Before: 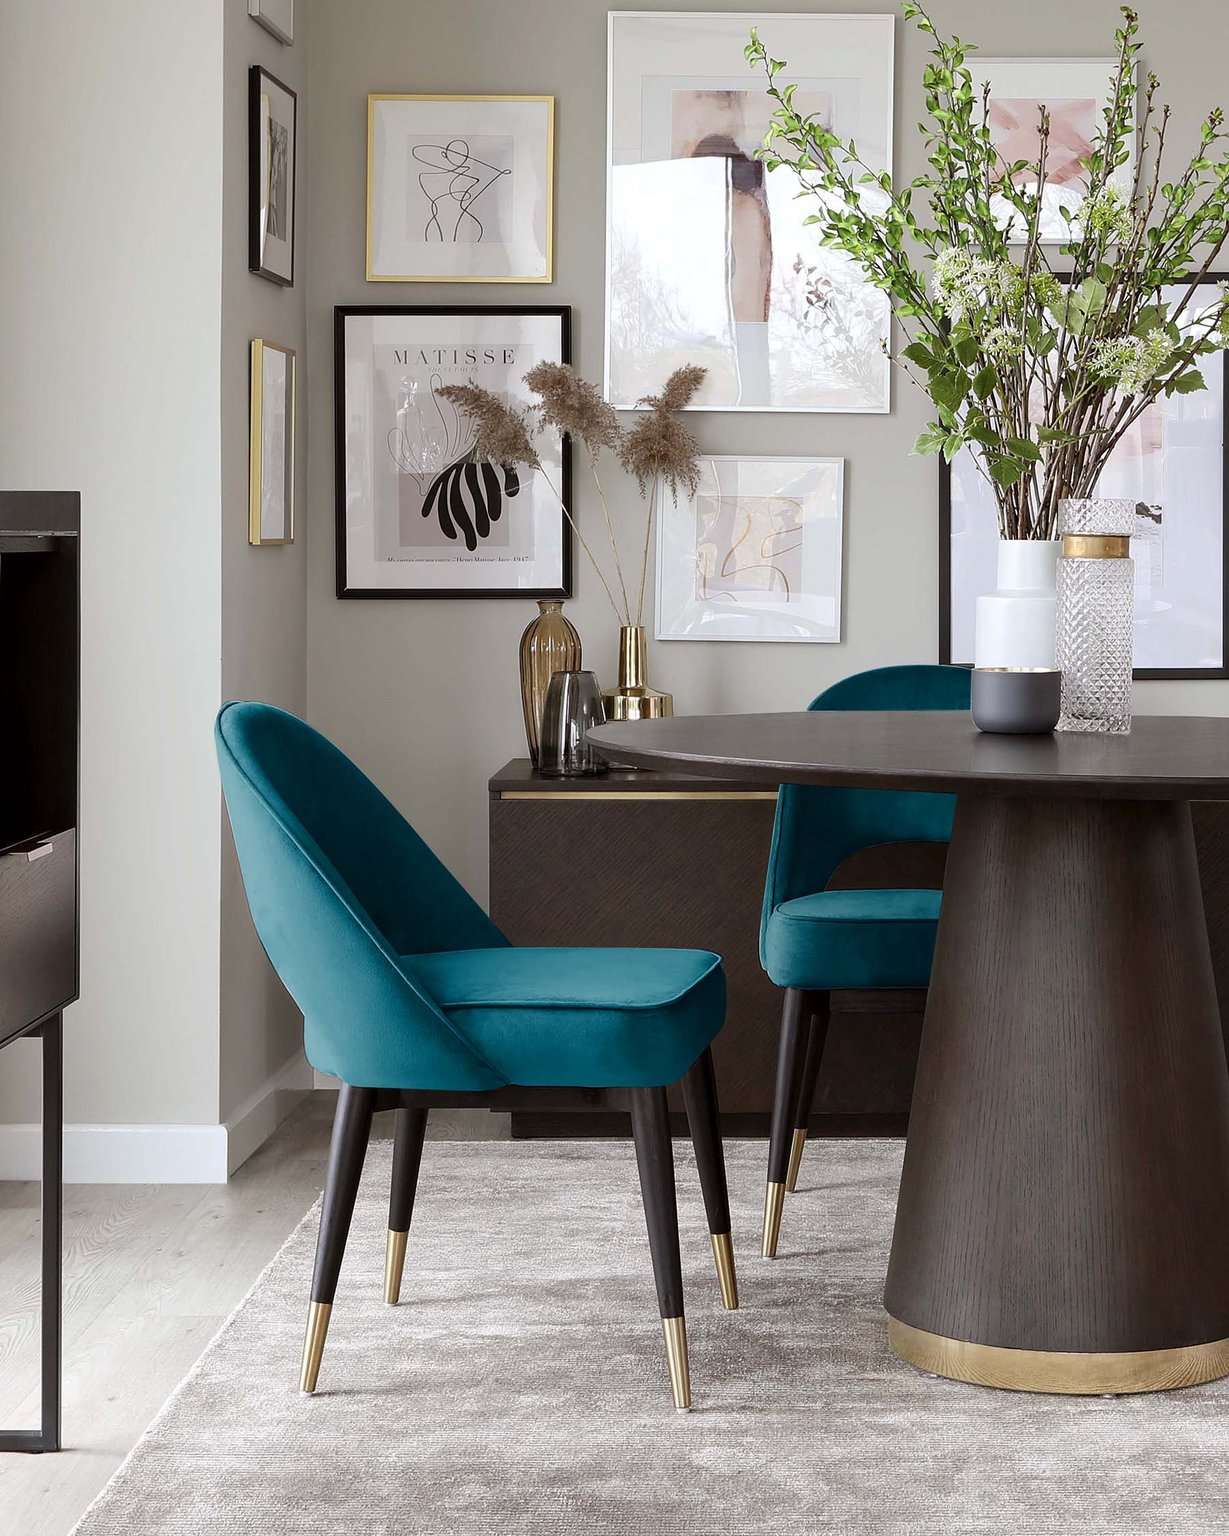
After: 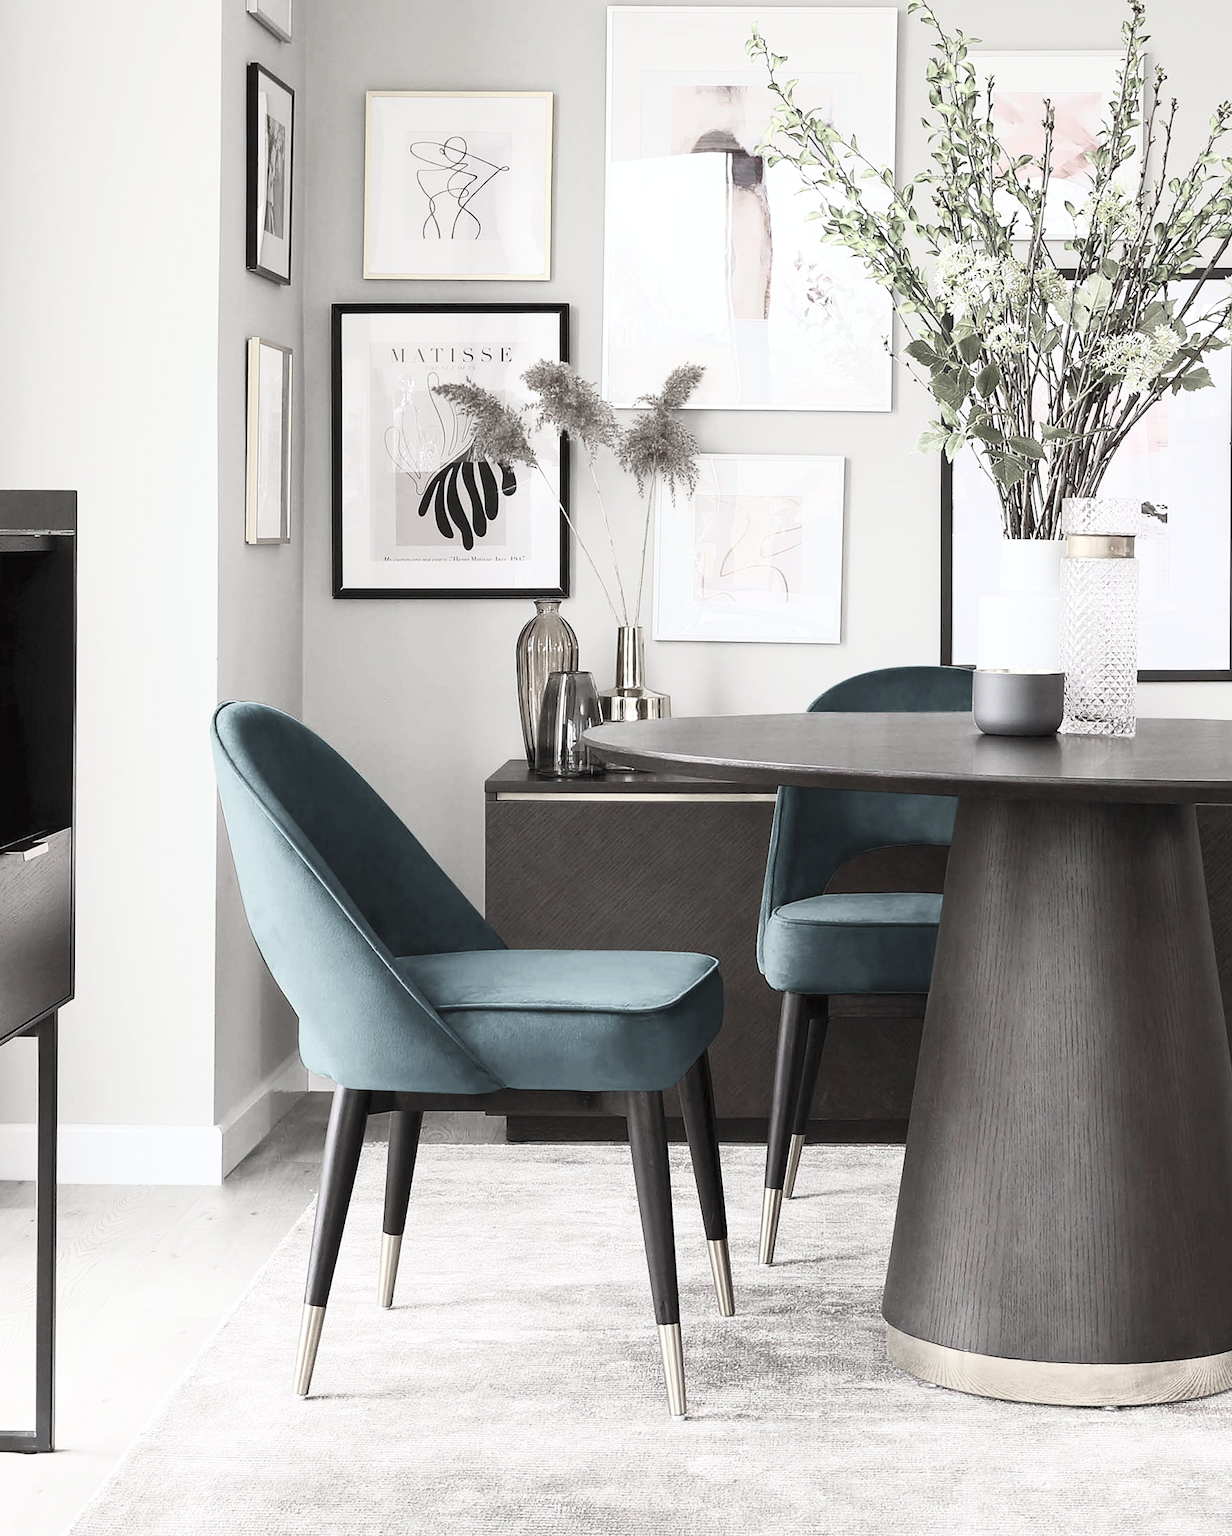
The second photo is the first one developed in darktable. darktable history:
contrast brightness saturation: contrast 0.39, brightness 0.53
rotate and perspective: rotation 0.192°, lens shift (horizontal) -0.015, crop left 0.005, crop right 0.996, crop top 0.006, crop bottom 0.99
color zones: curves: ch1 [(0, 0.34) (0.143, 0.164) (0.286, 0.152) (0.429, 0.176) (0.571, 0.173) (0.714, 0.188) (0.857, 0.199) (1, 0.34)]
